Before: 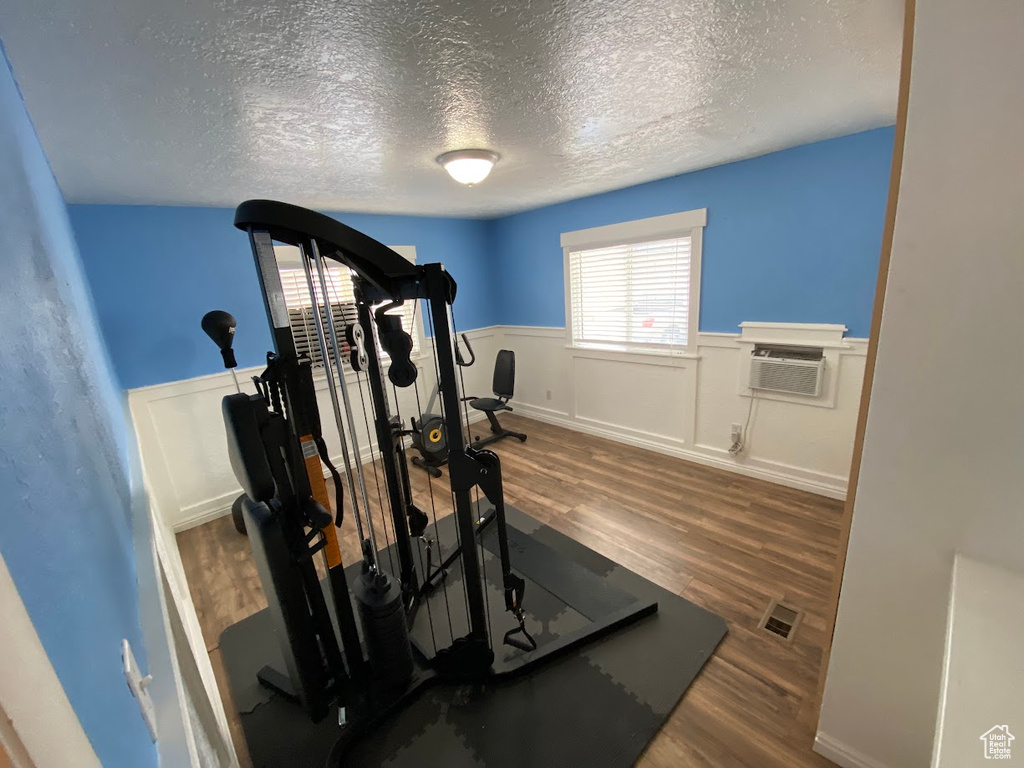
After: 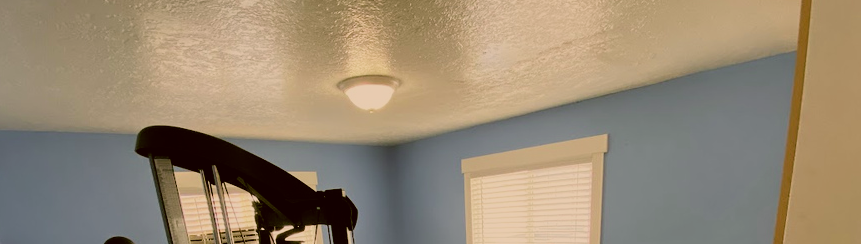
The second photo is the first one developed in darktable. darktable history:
filmic rgb: black relative exposure -7.37 EV, white relative exposure 5.05 EV, hardness 3.21, color science v4 (2020)
color correction: highlights a* 8.71, highlights b* 15.7, shadows a* -0.481, shadows b* 25.72
crop and rotate: left 9.711%, top 9.703%, right 6.134%, bottom 58.431%
